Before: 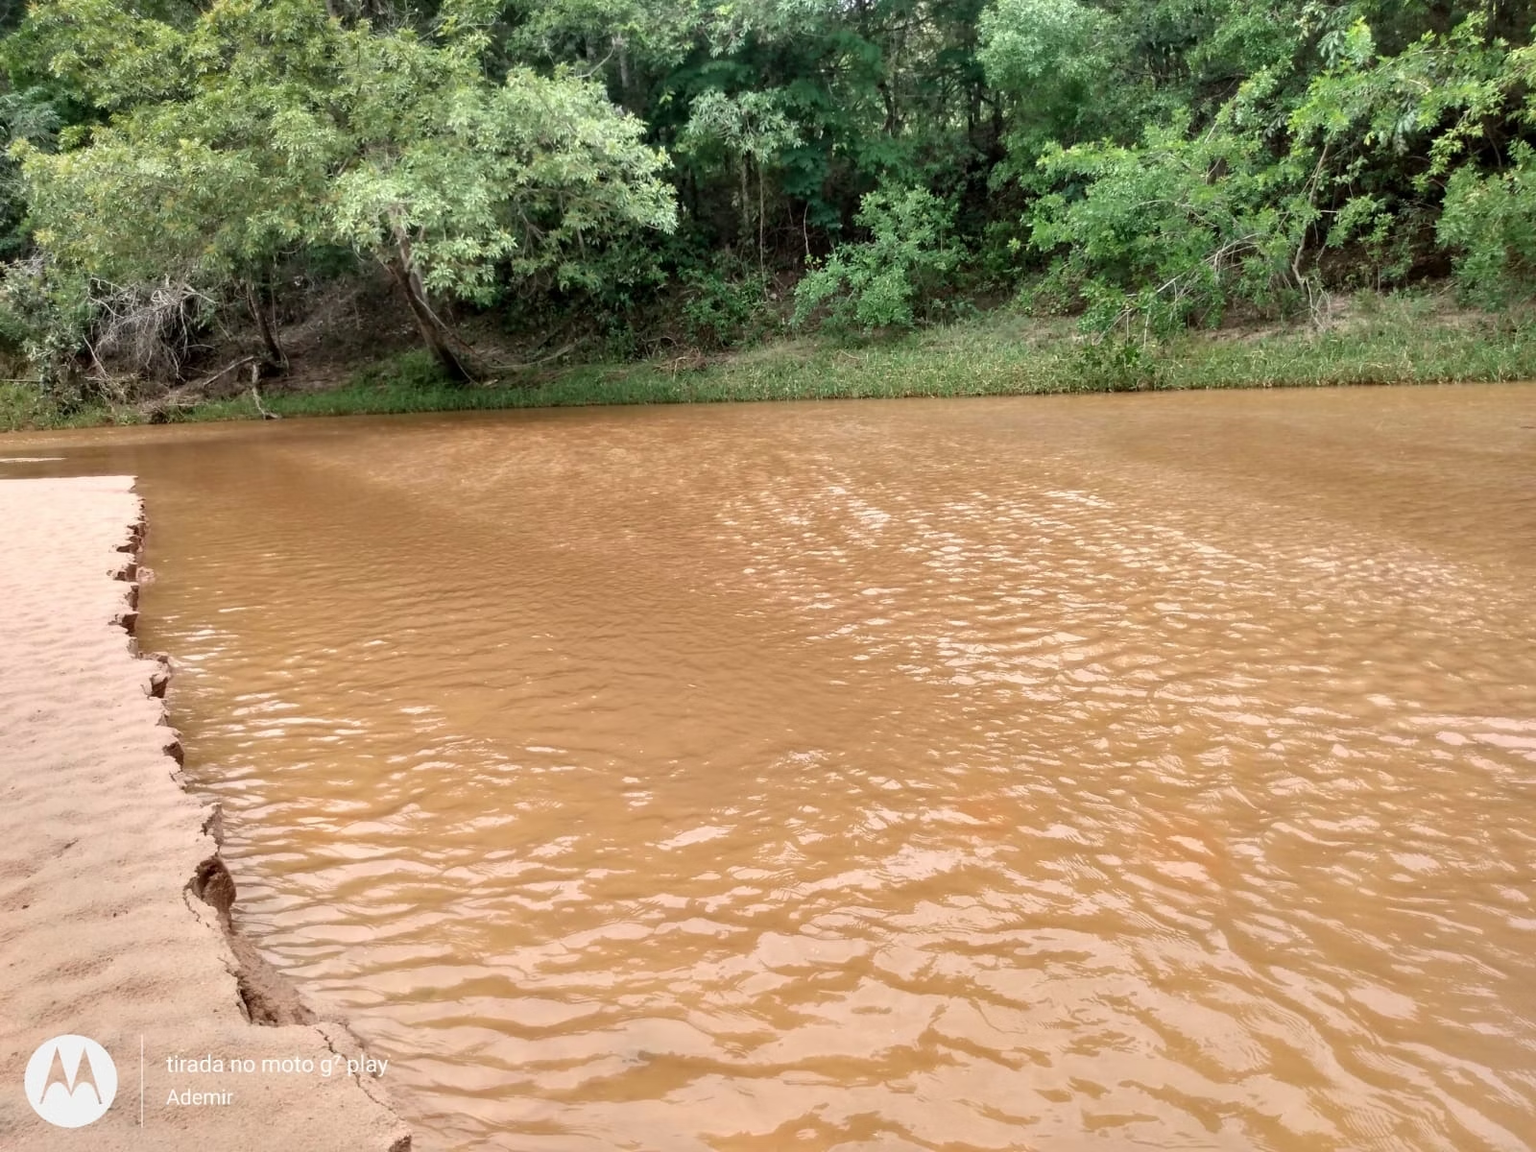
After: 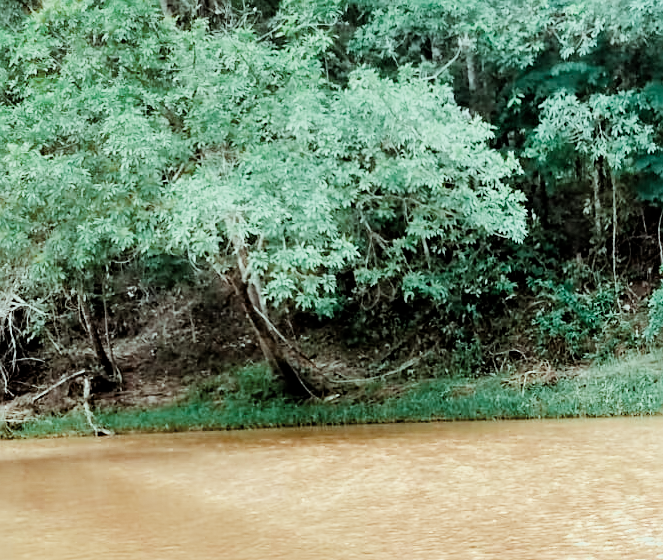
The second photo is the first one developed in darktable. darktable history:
crop and rotate: left 11.207%, top 0.108%, right 47.351%, bottom 53.17%
color balance rgb: highlights gain › chroma 4.029%, highlights gain › hue 199.76°, perceptual saturation grading › global saturation 20%, perceptual saturation grading › highlights -24.814%, perceptual saturation grading › shadows 25.572%, perceptual brilliance grading › global brilliance 9.703%, perceptual brilliance grading › shadows 14.55%
color zones: curves: ch0 [(0, 0.5) (0.125, 0.4) (0.25, 0.5) (0.375, 0.4) (0.5, 0.4) (0.625, 0.35) (0.75, 0.35) (0.875, 0.5)]; ch1 [(0, 0.35) (0.125, 0.45) (0.25, 0.35) (0.375, 0.35) (0.5, 0.35) (0.625, 0.35) (0.75, 0.45) (0.875, 0.35)]; ch2 [(0, 0.6) (0.125, 0.5) (0.25, 0.5) (0.375, 0.6) (0.5, 0.6) (0.625, 0.5) (0.75, 0.5) (0.875, 0.5)]
tone equalizer: -8 EV -0.419 EV, -7 EV -0.394 EV, -6 EV -0.302 EV, -5 EV -0.211 EV, -3 EV 0.256 EV, -2 EV 0.343 EV, -1 EV 0.375 EV, +0 EV 0.397 EV, edges refinement/feathering 500, mask exposure compensation -1.57 EV, preserve details no
filmic rgb: middle gray luminance 28.89%, black relative exposure -10.26 EV, white relative exposure 5.47 EV, target black luminance 0%, hardness 3.97, latitude 1.86%, contrast 1.122, highlights saturation mix 4.04%, shadows ↔ highlights balance 14.69%
exposure: black level correction 0, exposure 0.694 EV, compensate exposure bias true, compensate highlight preservation false
sharpen: on, module defaults
